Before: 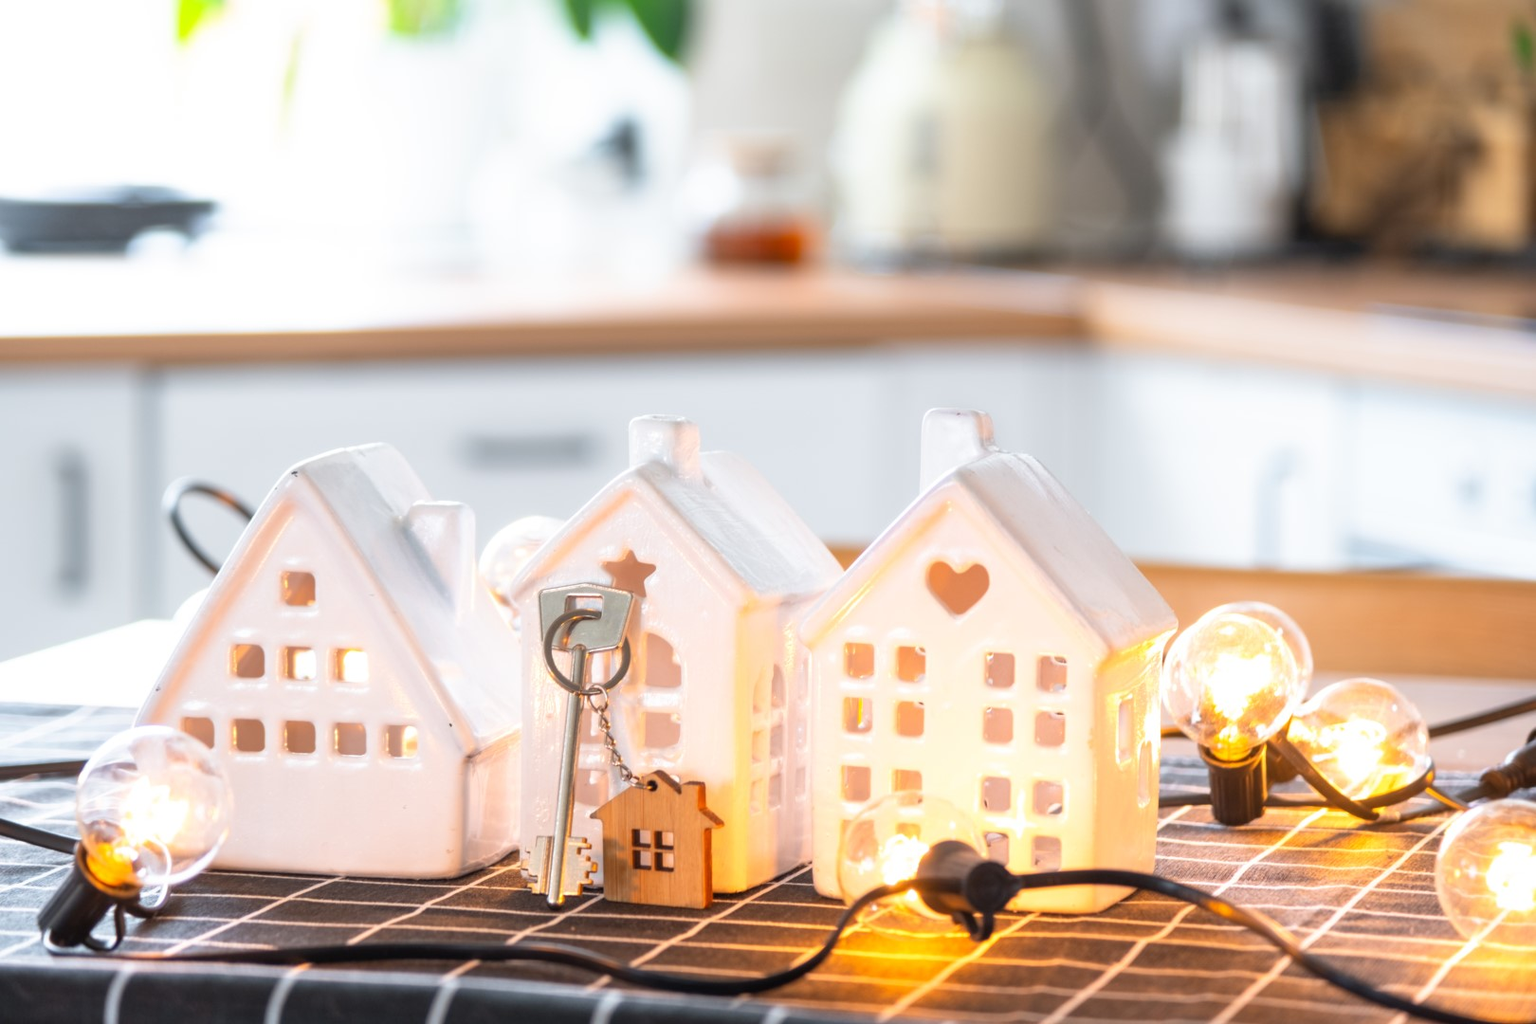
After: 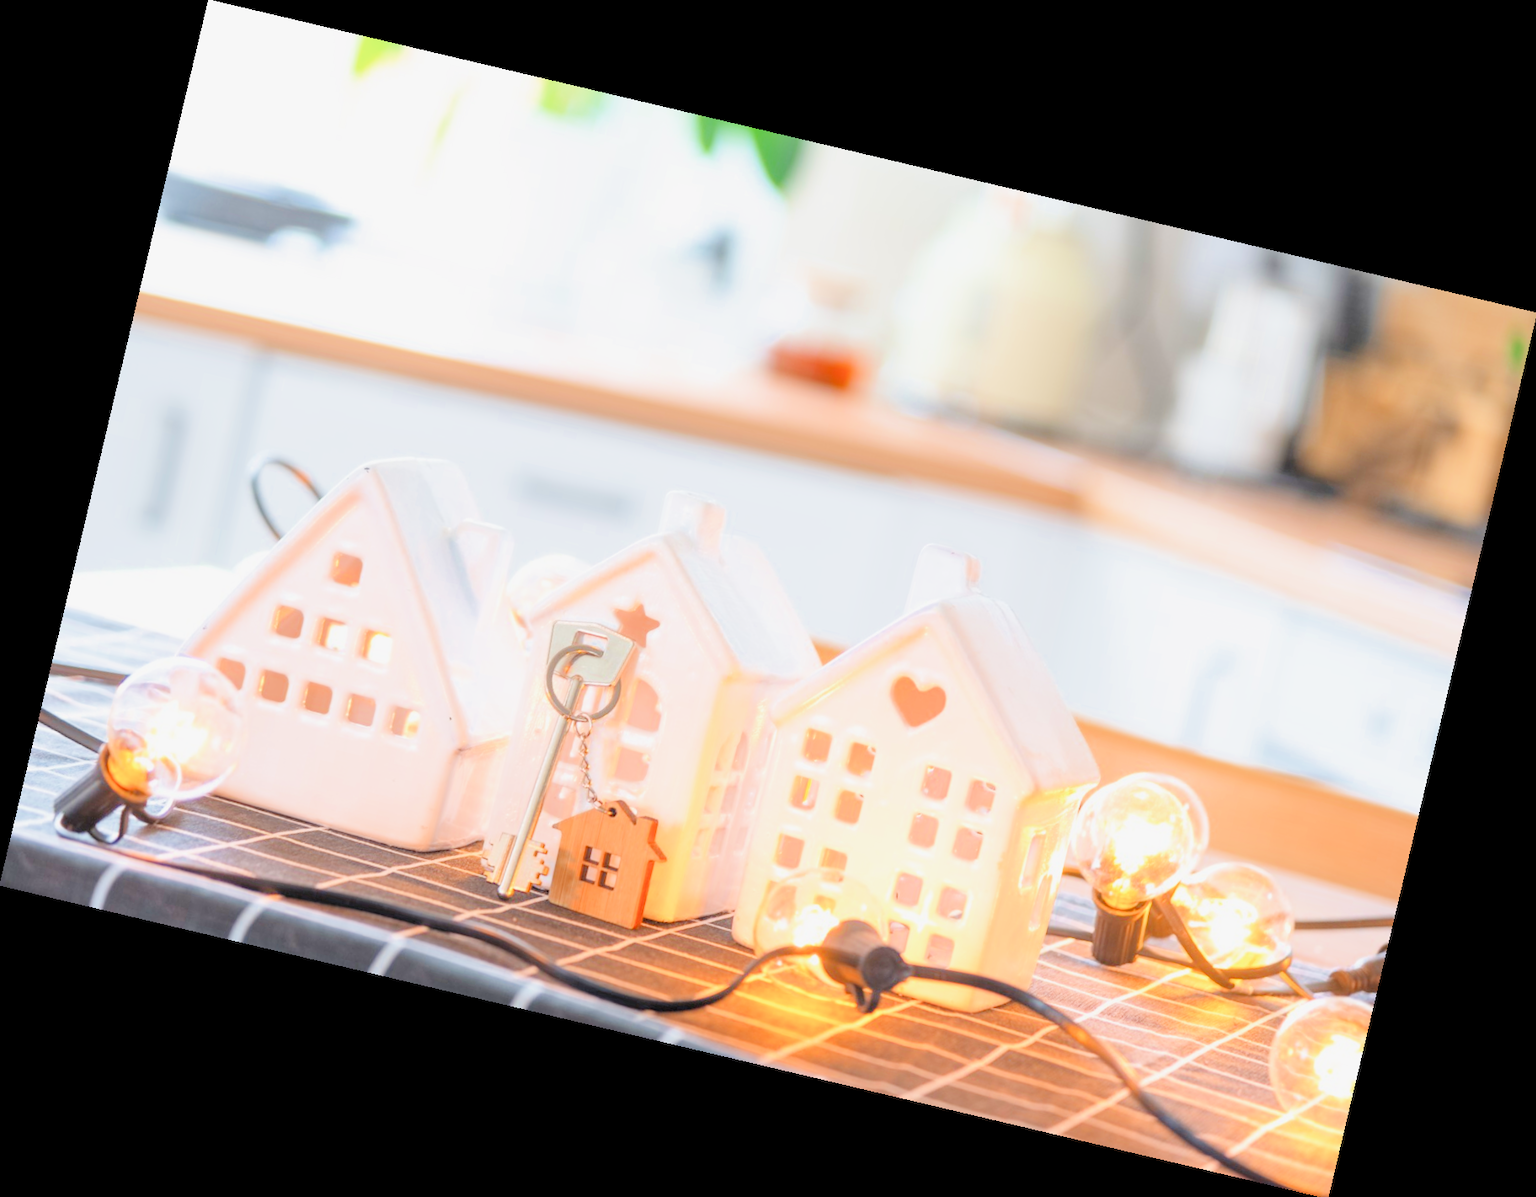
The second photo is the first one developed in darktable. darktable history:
filmic rgb: middle gray luminance 3.44%, black relative exposure -5.92 EV, white relative exposure 6.33 EV, threshold 6 EV, dynamic range scaling 22.4%, target black luminance 0%, hardness 2.33, latitude 45.85%, contrast 0.78, highlights saturation mix 100%, shadows ↔ highlights balance 0.033%, add noise in highlights 0, preserve chrominance max RGB, color science v3 (2019), use custom middle-gray values true, iterations of high-quality reconstruction 0, contrast in highlights soft, enable highlight reconstruction true
rotate and perspective: rotation 13.27°, automatic cropping off
